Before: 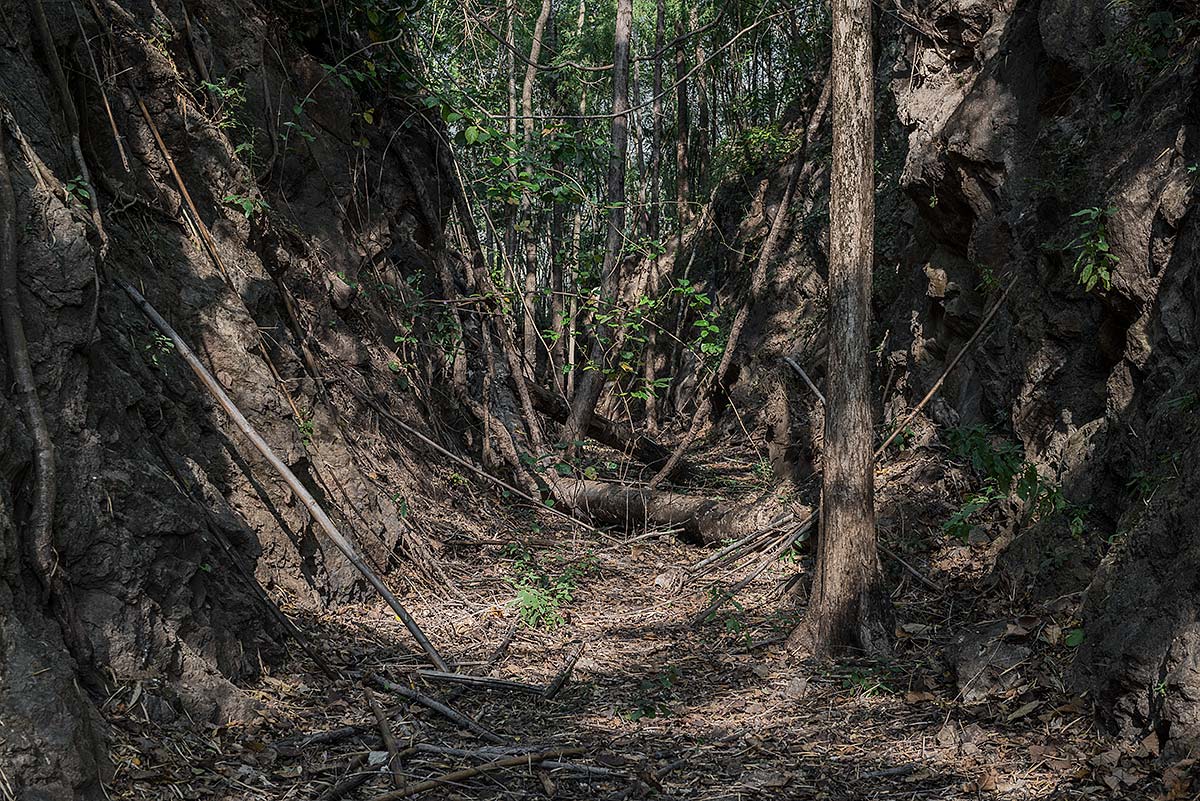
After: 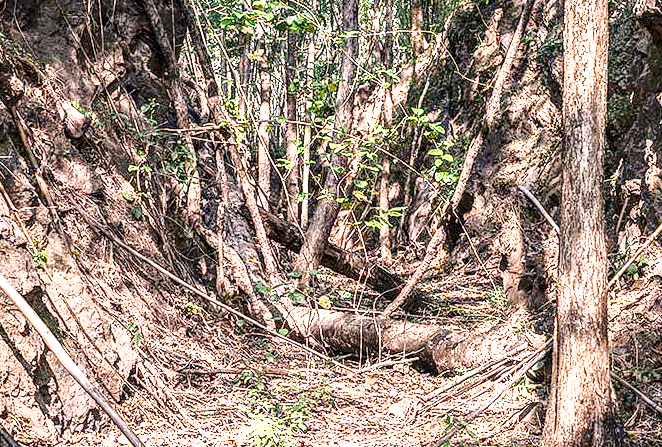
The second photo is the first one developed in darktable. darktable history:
crop and rotate: left 22.183%, top 21.557%, right 22.581%, bottom 22.592%
exposure: black level correction 0.001, exposure 1.866 EV, compensate exposure bias true, compensate highlight preservation false
local contrast: detail 142%
shadows and highlights: shadows 62.56, white point adjustment 0.377, highlights -34.44, compress 83.65%, highlights color adjustment 0.769%
color correction: highlights a* 12.67, highlights b* 5.52
base curve: curves: ch0 [(0, 0) (0.028, 0.03) (0.121, 0.232) (0.46, 0.748) (0.859, 0.968) (1, 1)], preserve colors none
